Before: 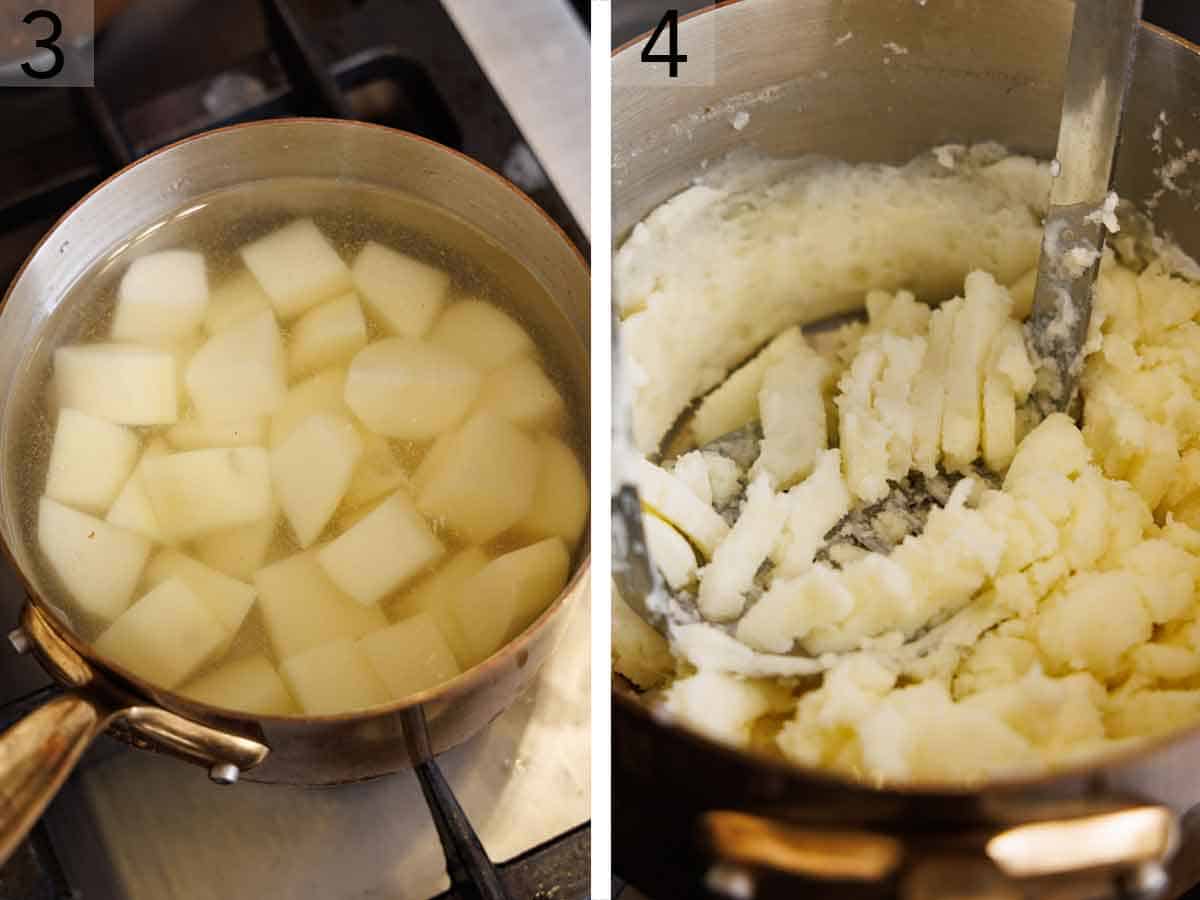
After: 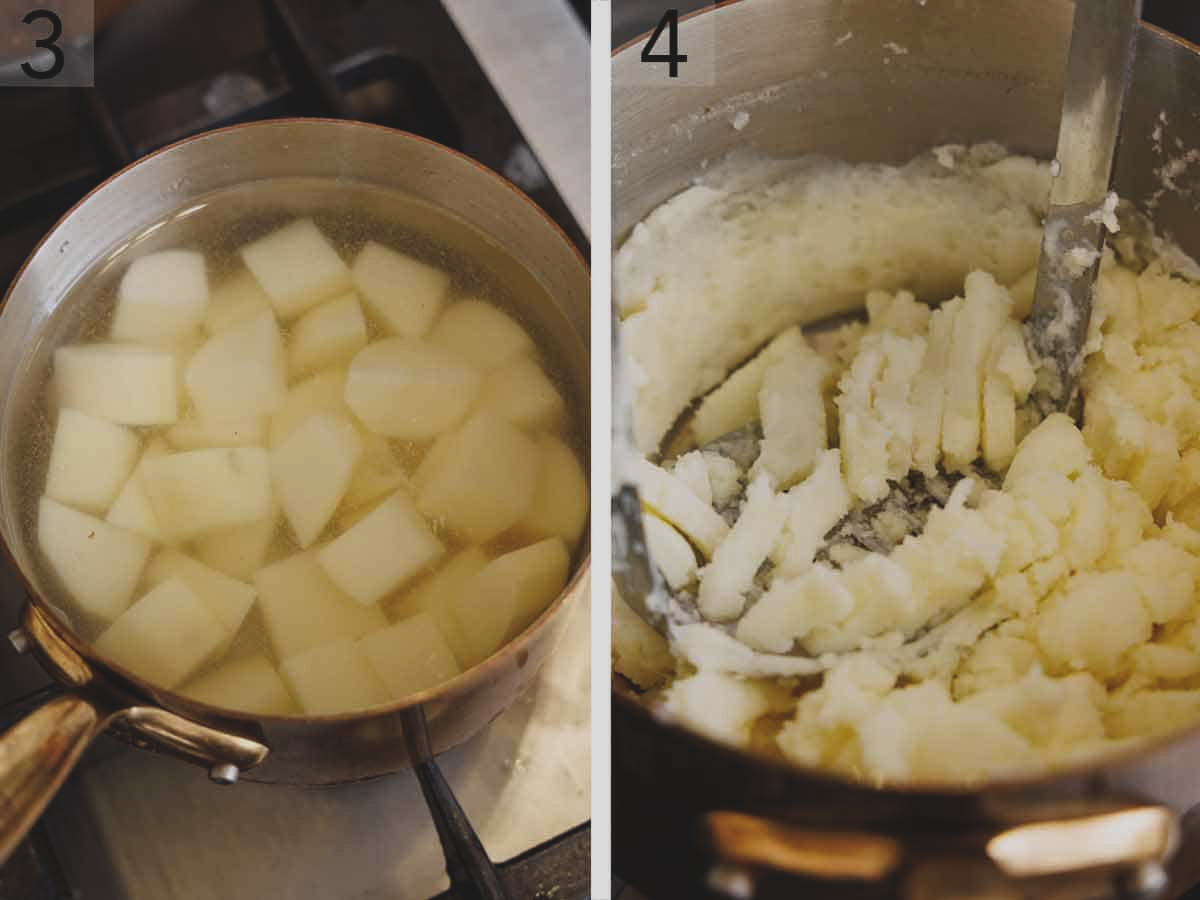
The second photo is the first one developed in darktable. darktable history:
exposure: black level correction -0.015, exposure -0.501 EV, compensate highlight preservation false
